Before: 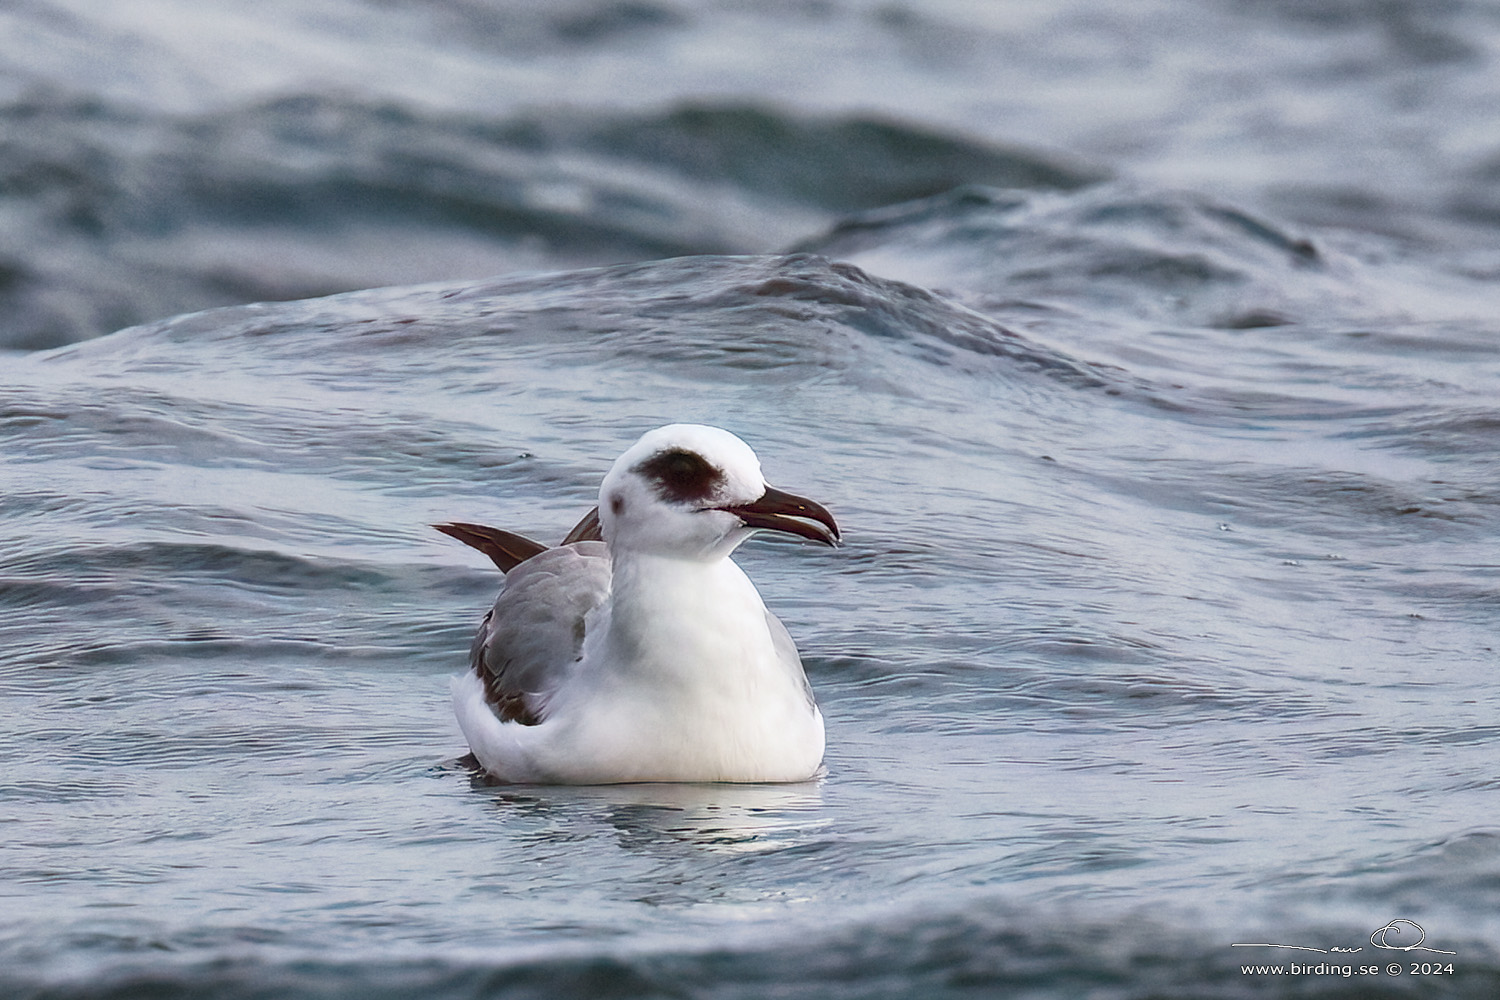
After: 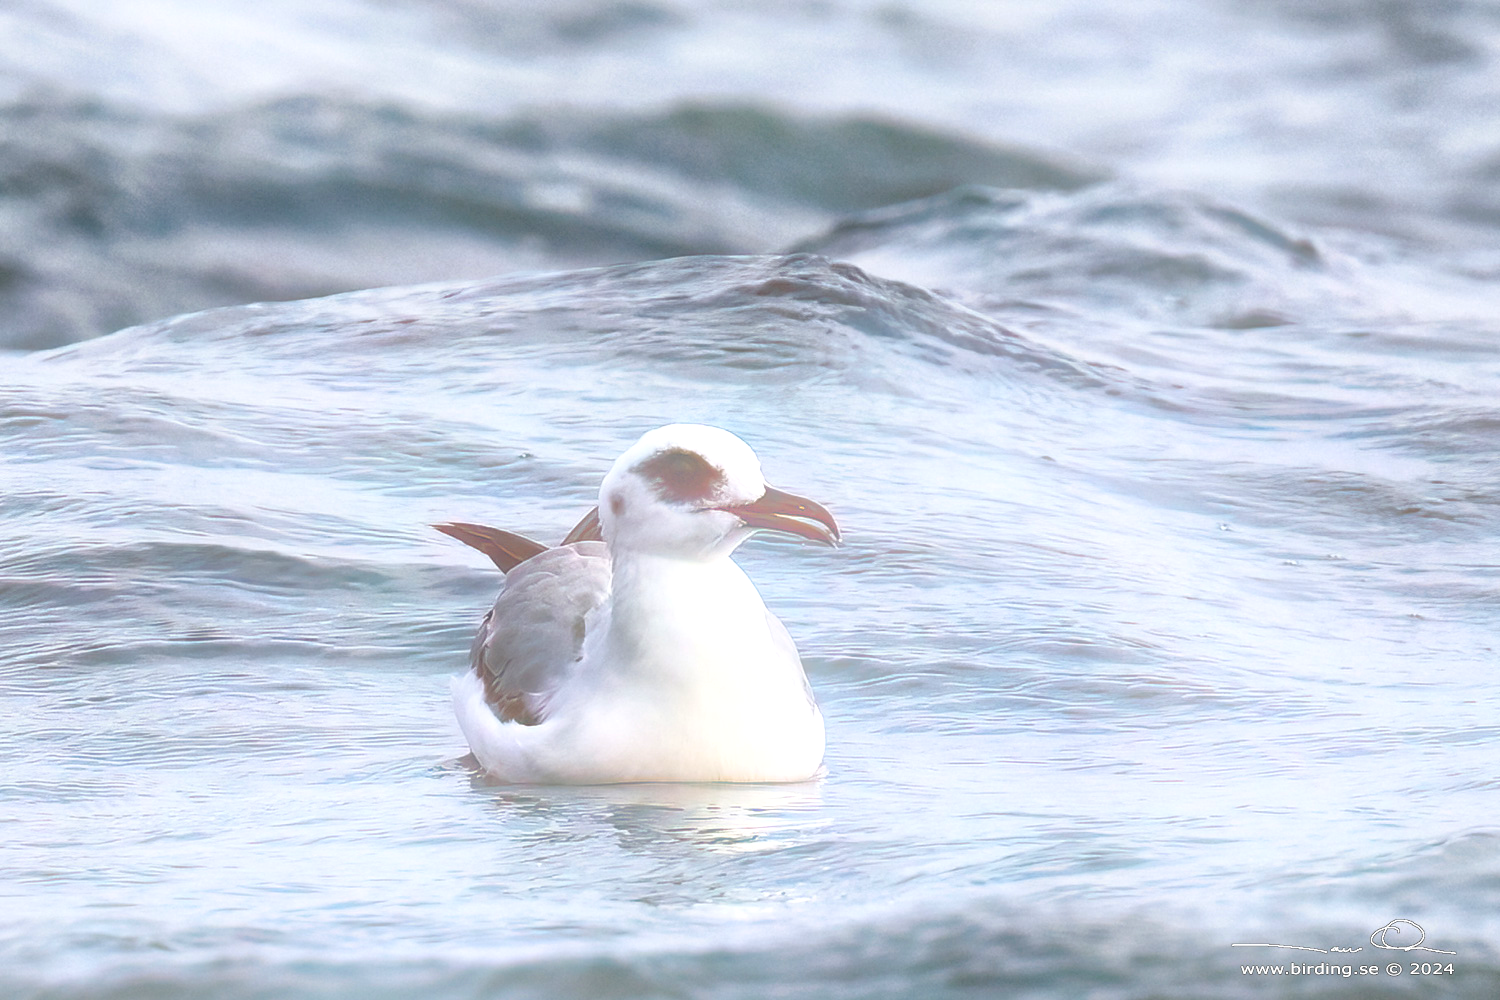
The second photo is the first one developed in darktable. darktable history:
bloom: threshold 82.5%, strength 16.25%
shadows and highlights: soften with gaussian
exposure: exposure 0.6 EV, compensate highlight preservation false
